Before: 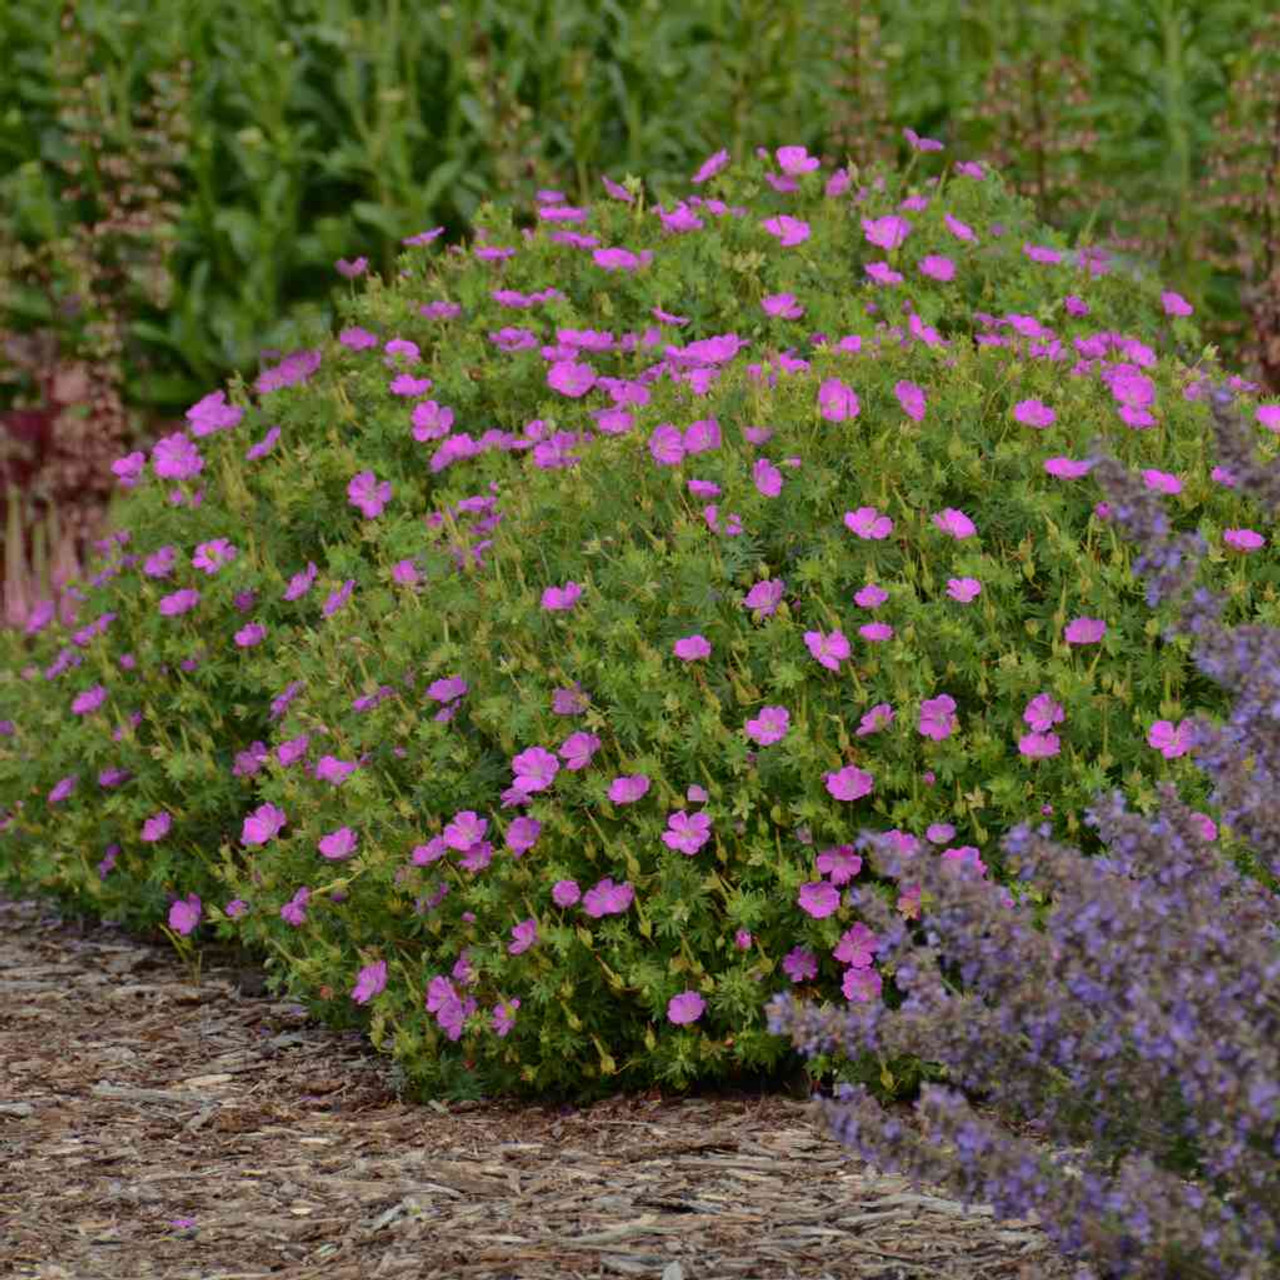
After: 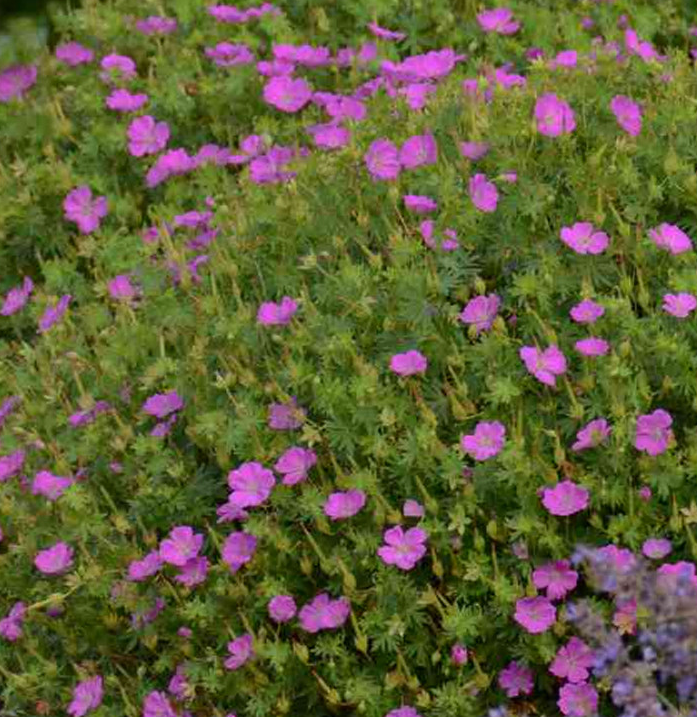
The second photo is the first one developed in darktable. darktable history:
crop and rotate: left 22.266%, top 22.266%, right 23.222%, bottom 21.667%
